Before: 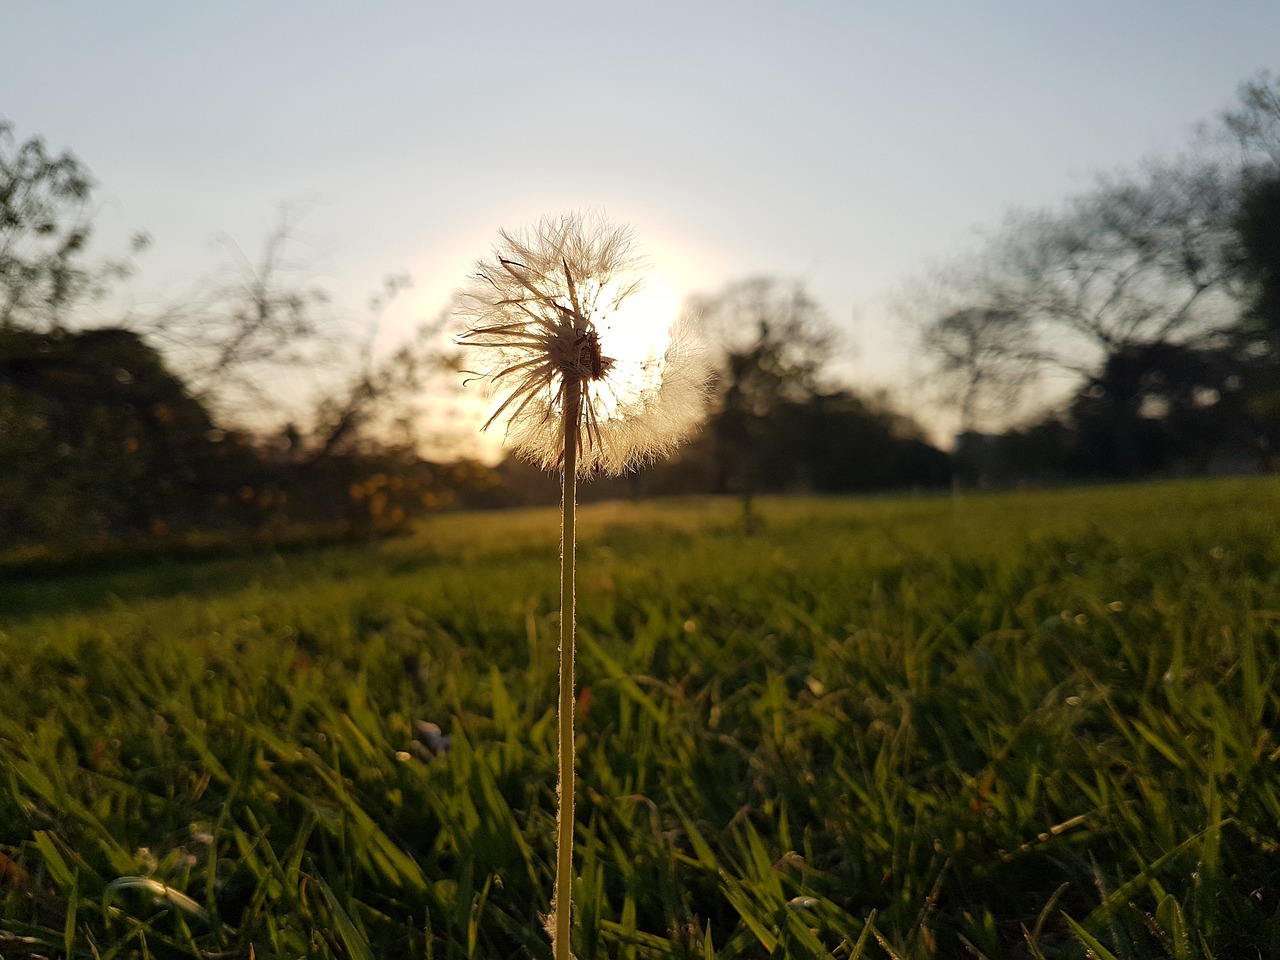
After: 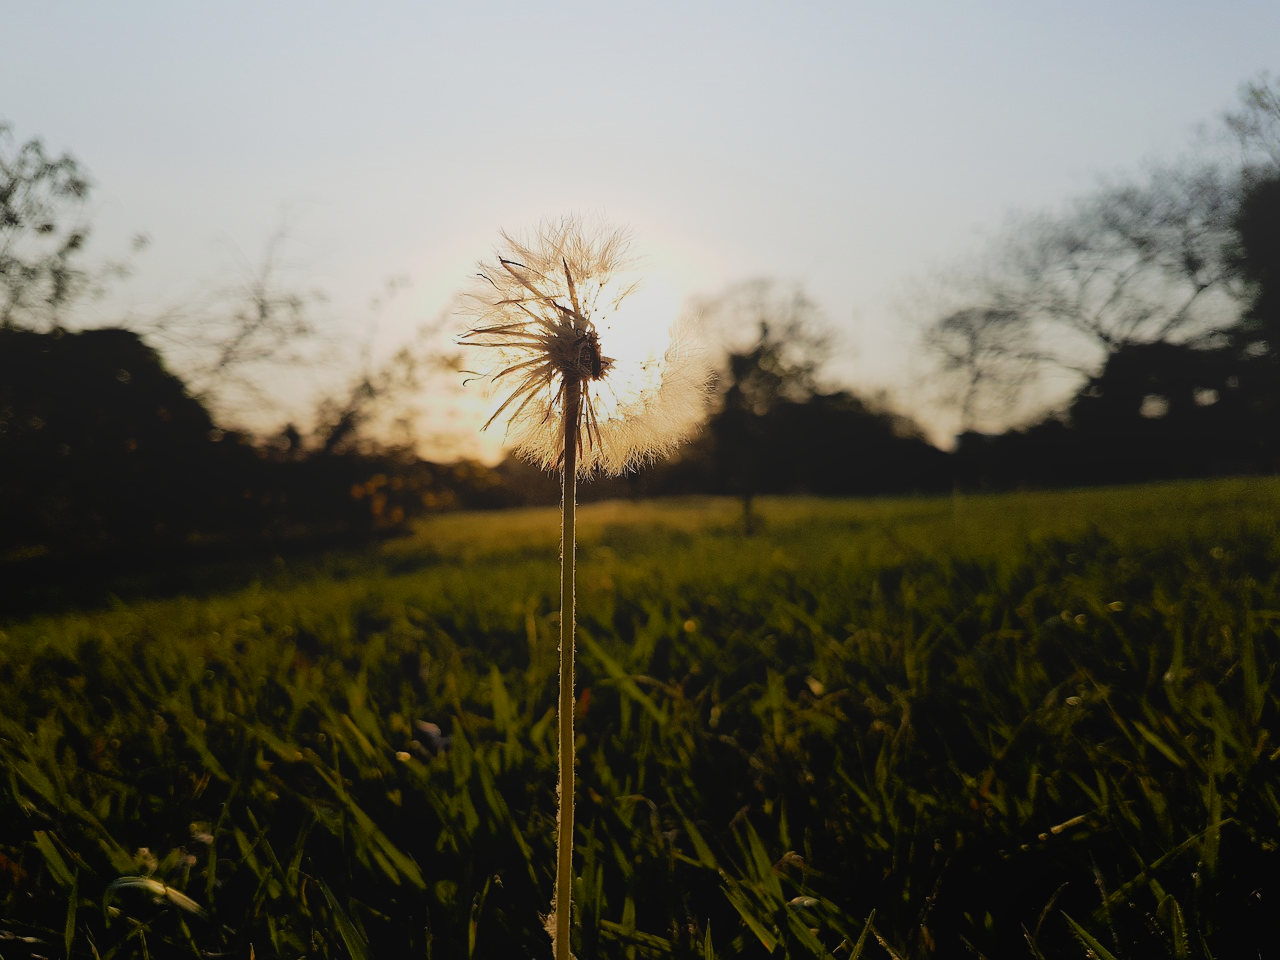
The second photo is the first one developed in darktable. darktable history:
filmic rgb: black relative exposure -5.06 EV, white relative exposure 3.5 EV, hardness 3.17, contrast 1.296, highlights saturation mix -48.53%
exposure: exposure 0.135 EV, compensate highlight preservation false
local contrast: detail 69%
